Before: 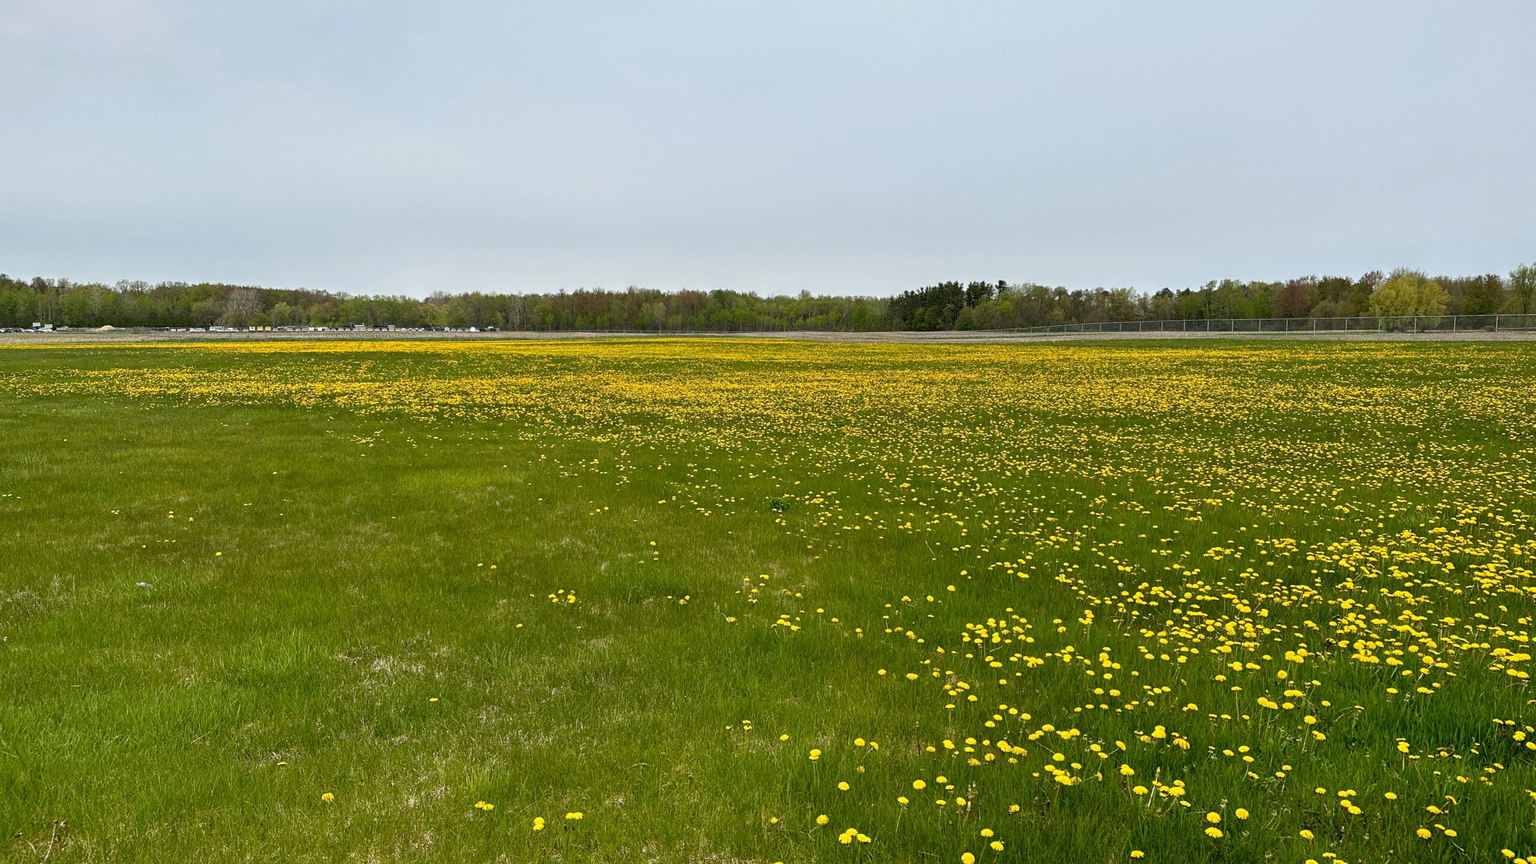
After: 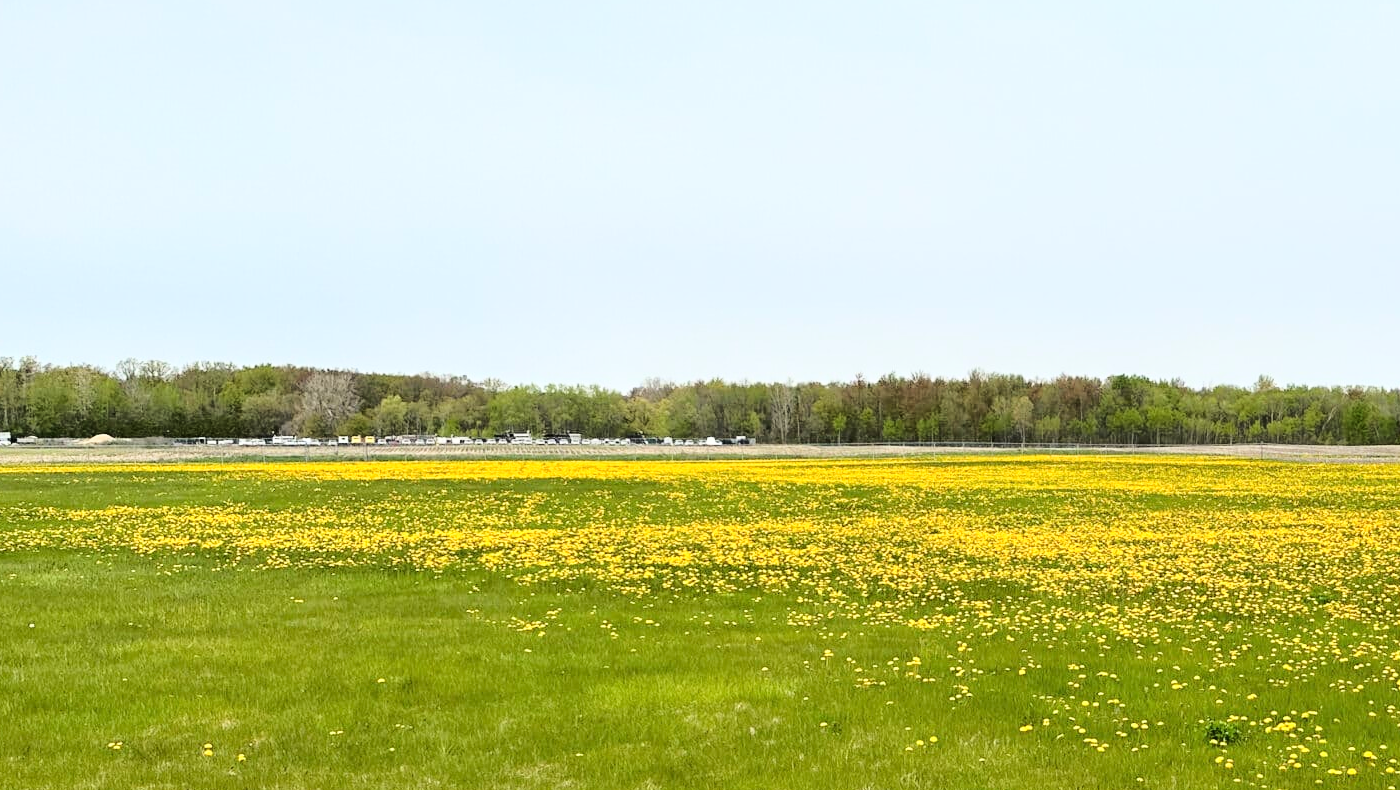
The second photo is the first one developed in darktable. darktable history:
white balance: emerald 1
crop and rotate: left 3.047%, top 7.509%, right 42.236%, bottom 37.598%
base curve: curves: ch0 [(0, 0) (0.032, 0.037) (0.105, 0.228) (0.435, 0.76) (0.856, 0.983) (1, 1)]
